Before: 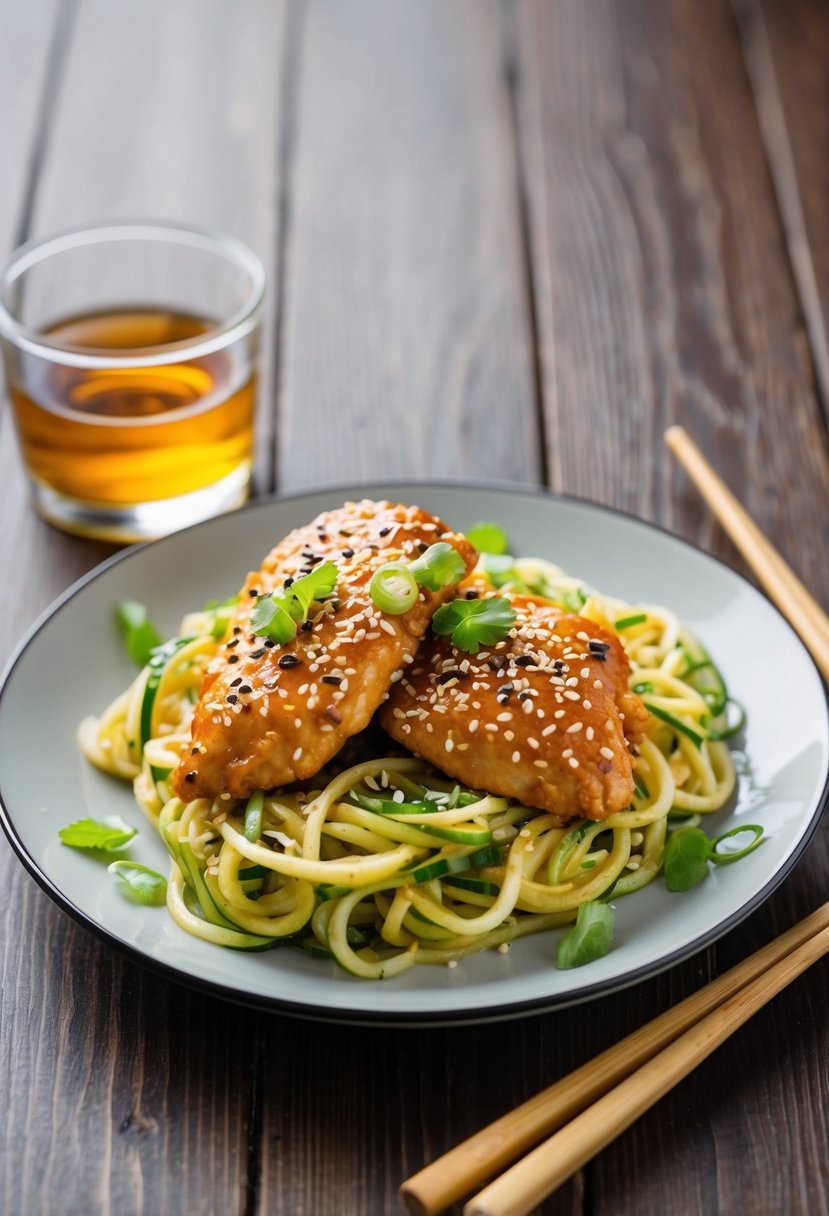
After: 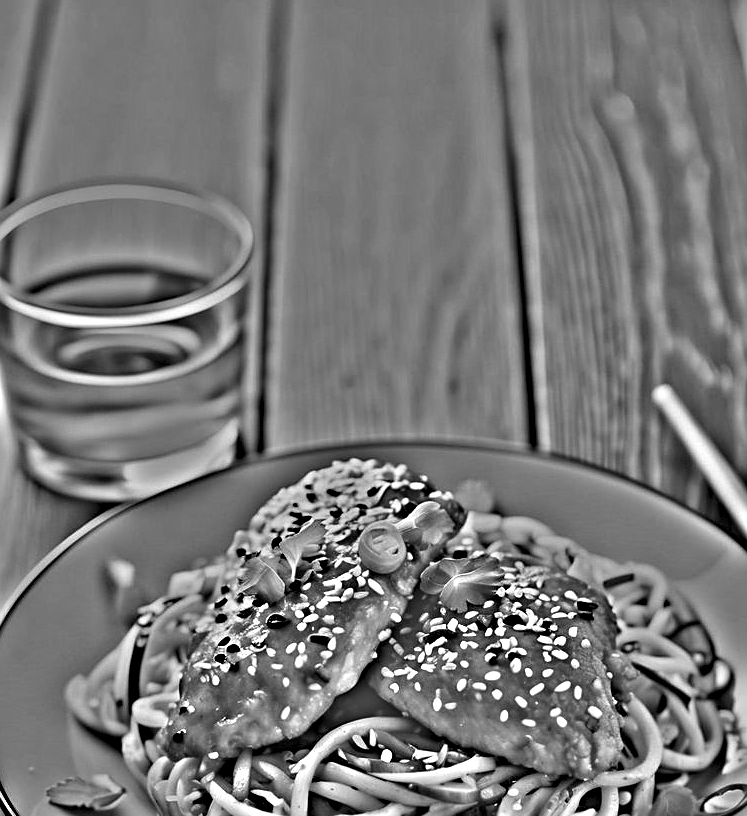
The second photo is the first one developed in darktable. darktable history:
shadows and highlights: shadows 37.27, highlights -28.18, soften with gaussian
white balance: red 0.986, blue 1.01
highpass: on, module defaults
crop: left 1.509%, top 3.452%, right 7.696%, bottom 28.452%
sharpen: on, module defaults
